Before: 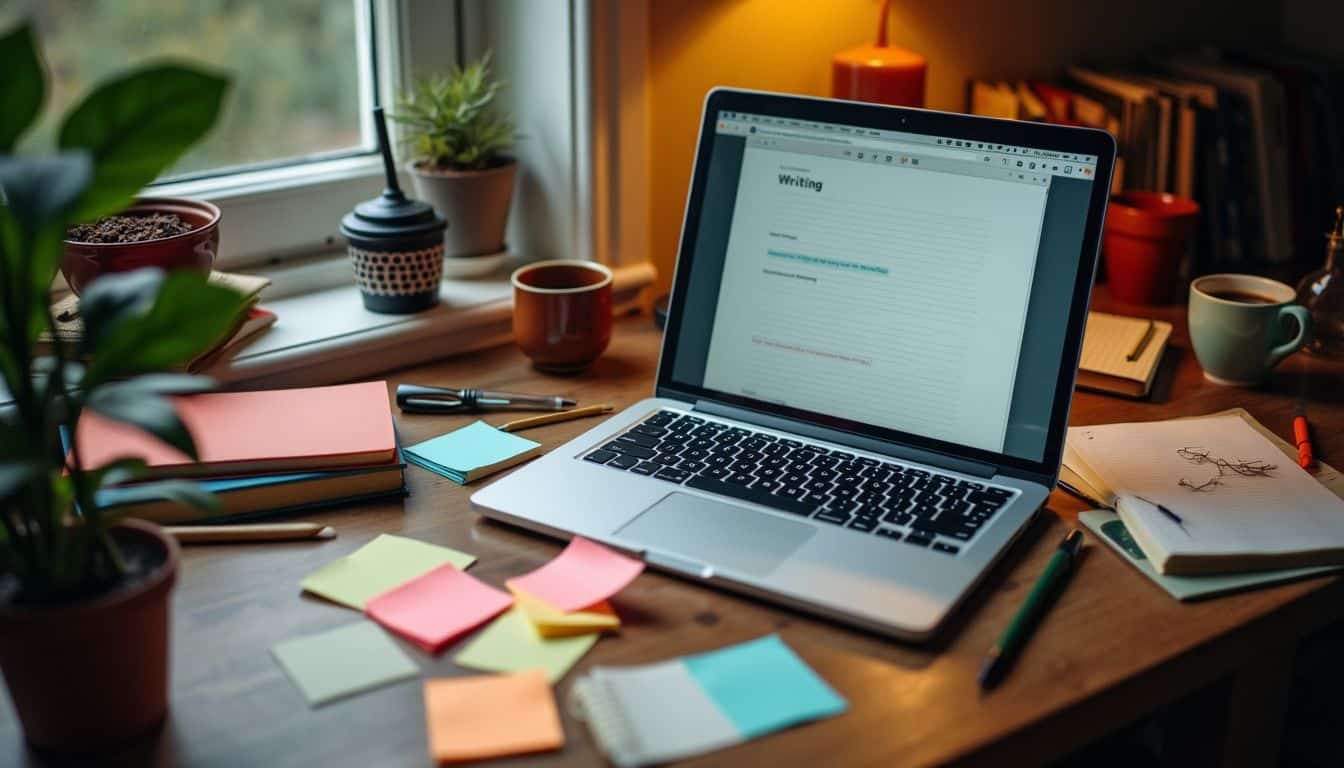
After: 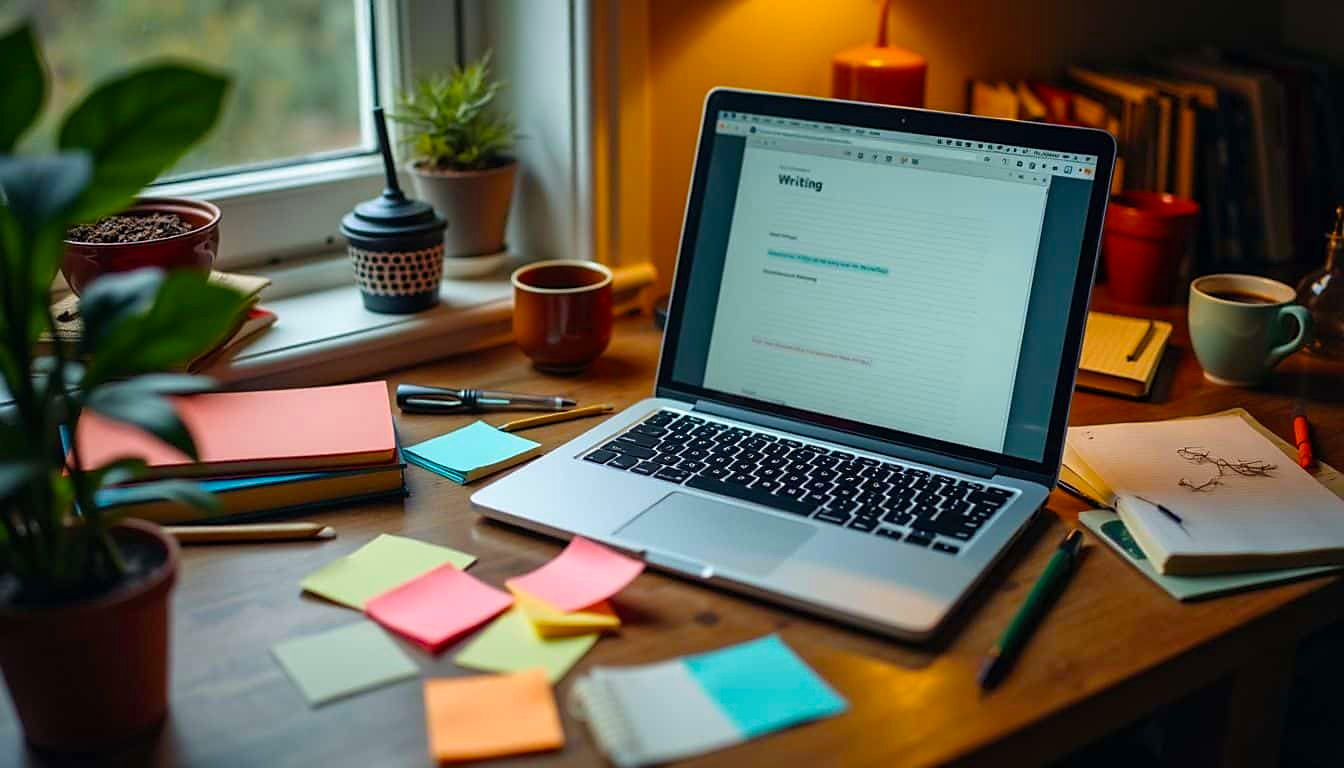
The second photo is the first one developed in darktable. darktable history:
color balance rgb: perceptual saturation grading › global saturation 25.803%, global vibrance 20%
sharpen: radius 1.845, amount 0.393, threshold 1.565
